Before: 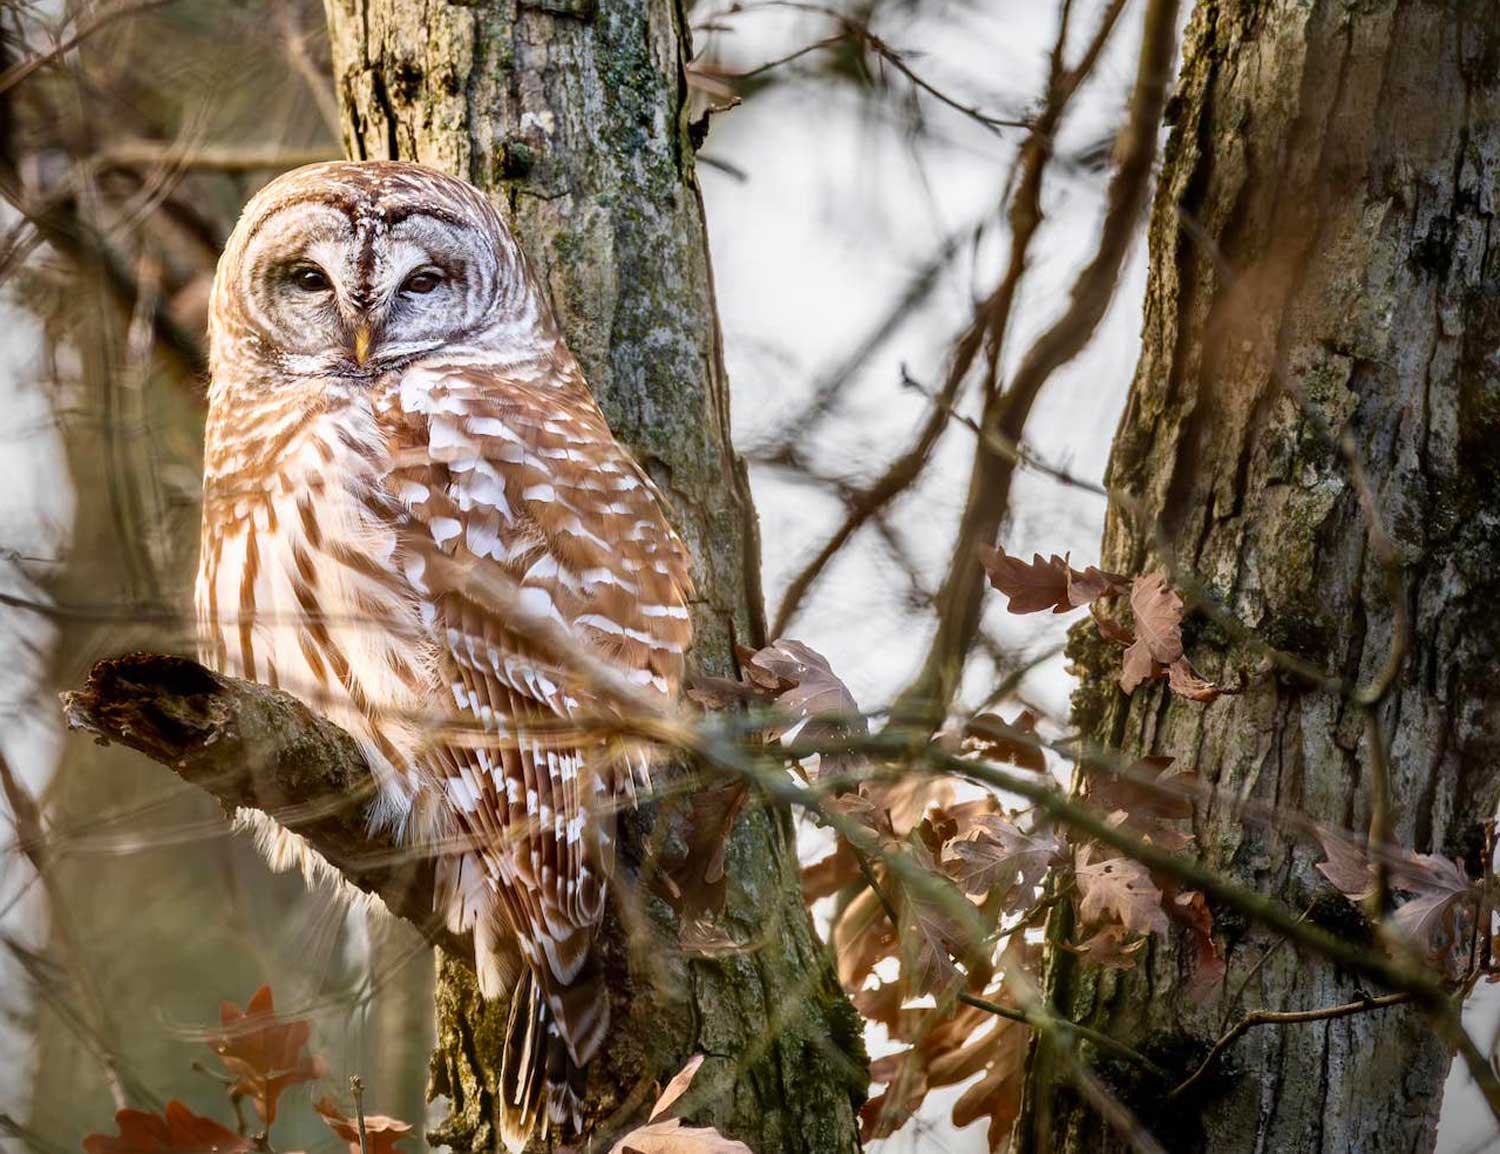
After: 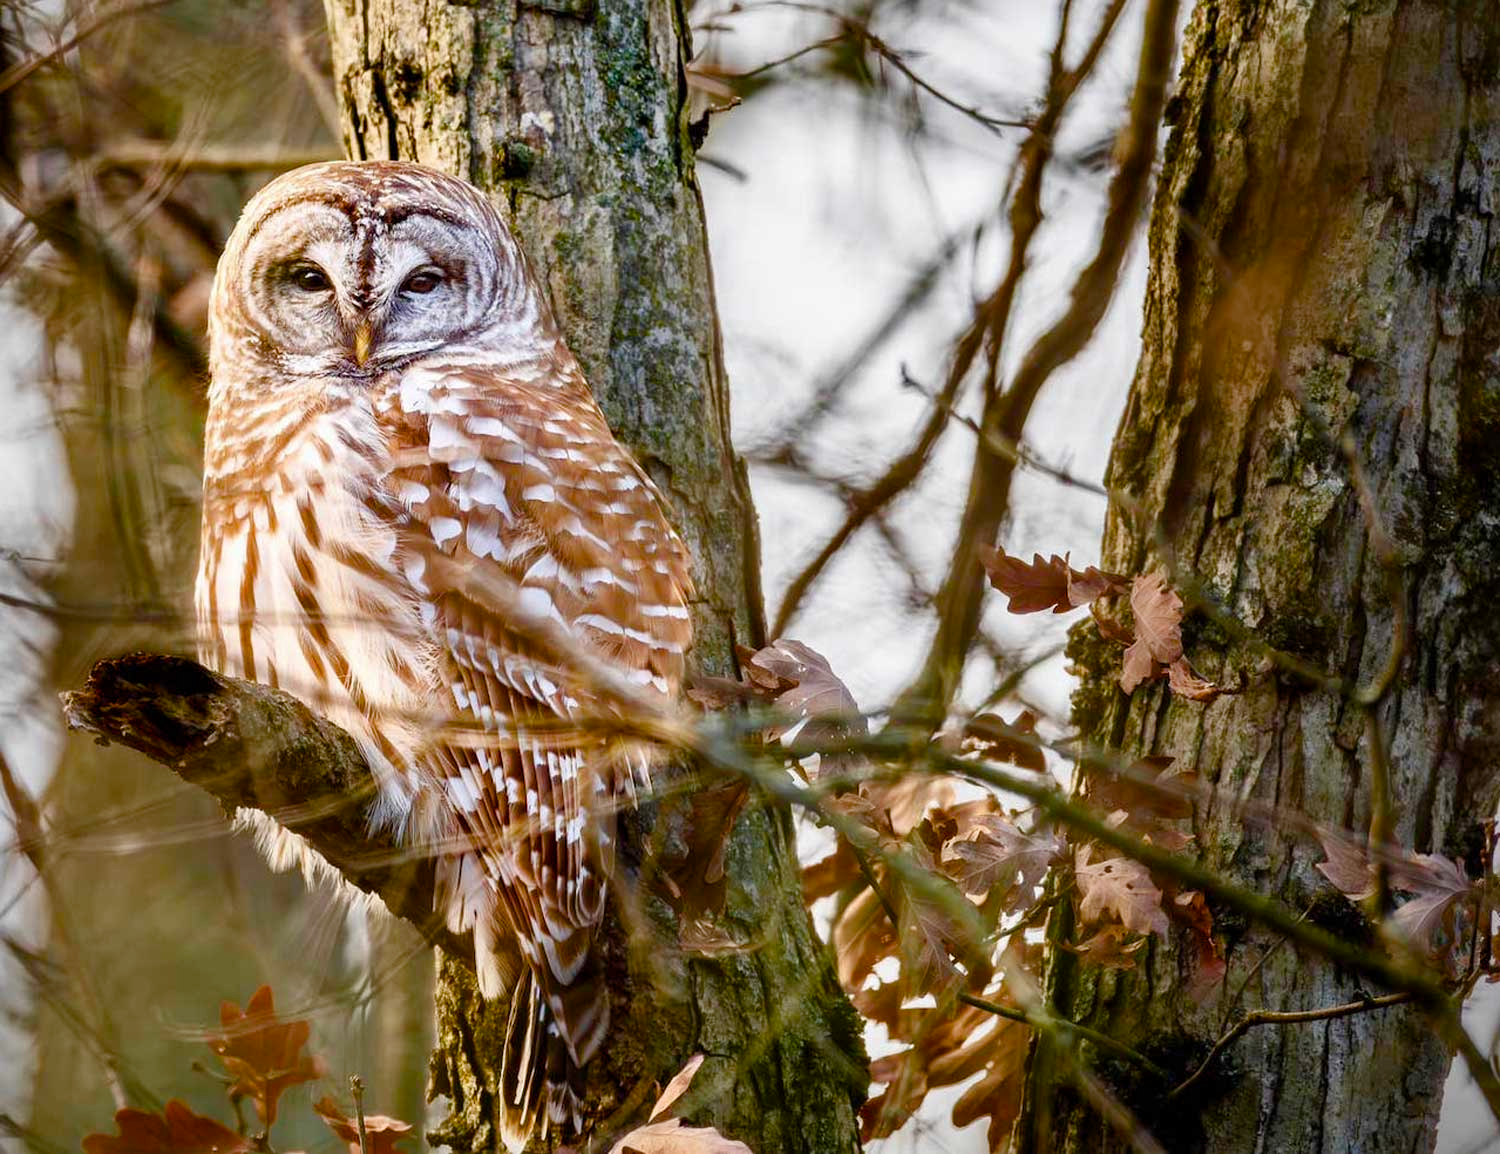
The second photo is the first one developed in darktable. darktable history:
color balance rgb: perceptual saturation grading › global saturation 14.47%, perceptual saturation grading › highlights -30.559%, perceptual saturation grading › shadows 51.895%, global vibrance 15.136%
